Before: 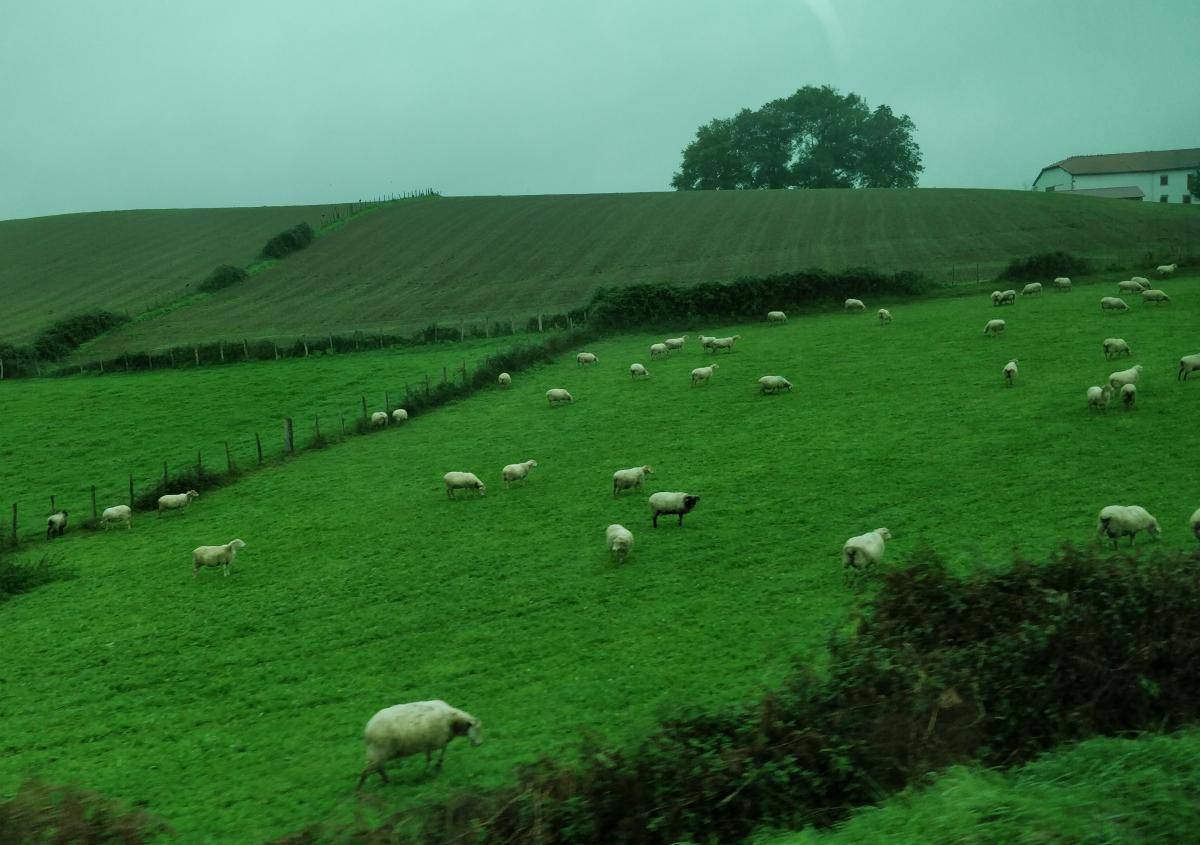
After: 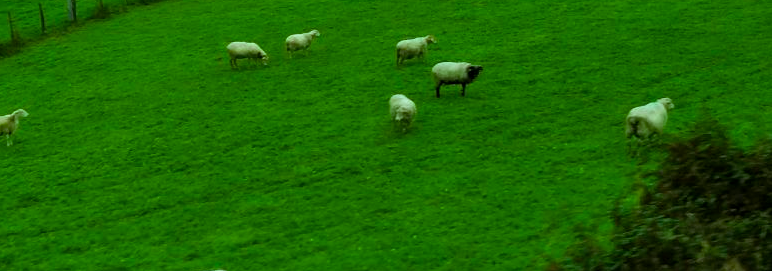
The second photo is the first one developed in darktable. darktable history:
exposure: black level correction 0.001, compensate highlight preservation false
color balance rgb: power › chroma 0.693%, power › hue 60°, highlights gain › luminance 16.363%, highlights gain › chroma 2.907%, highlights gain › hue 259.88°, perceptual saturation grading › global saturation 30.666%
crop: left 18.13%, top 50.98%, right 17.479%, bottom 16.911%
